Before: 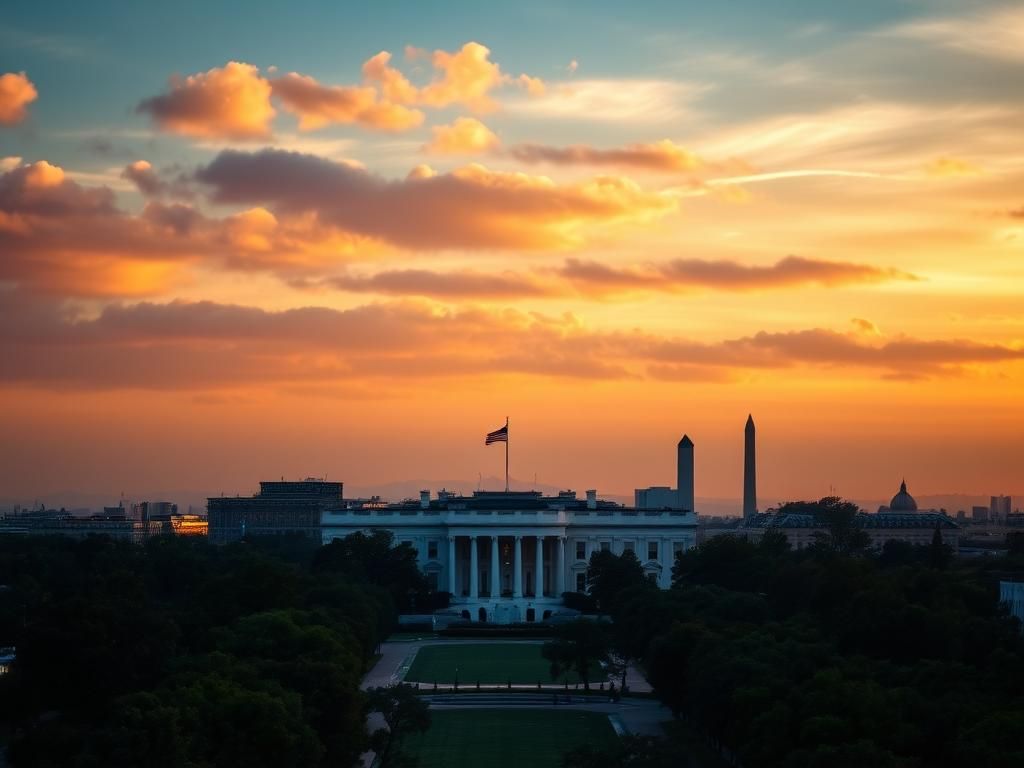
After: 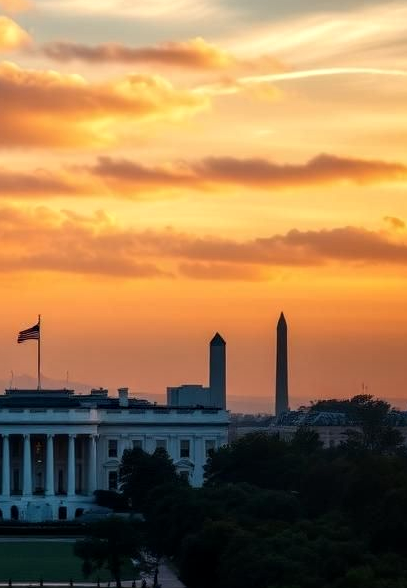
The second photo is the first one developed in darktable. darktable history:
local contrast: on, module defaults
crop: left 45.721%, top 13.393%, right 14.118%, bottom 10.01%
